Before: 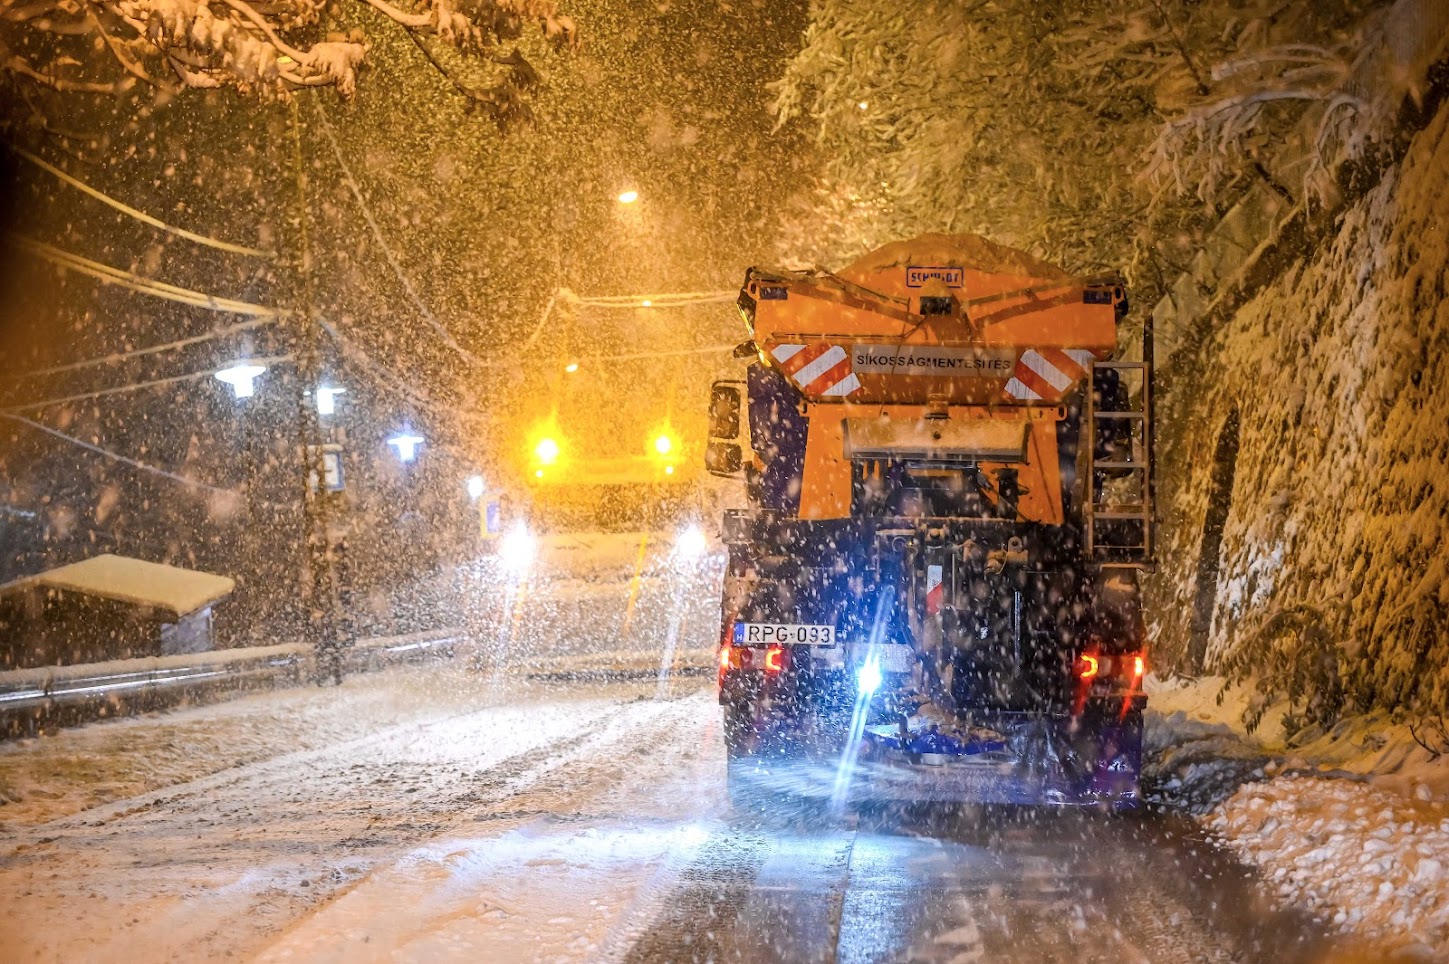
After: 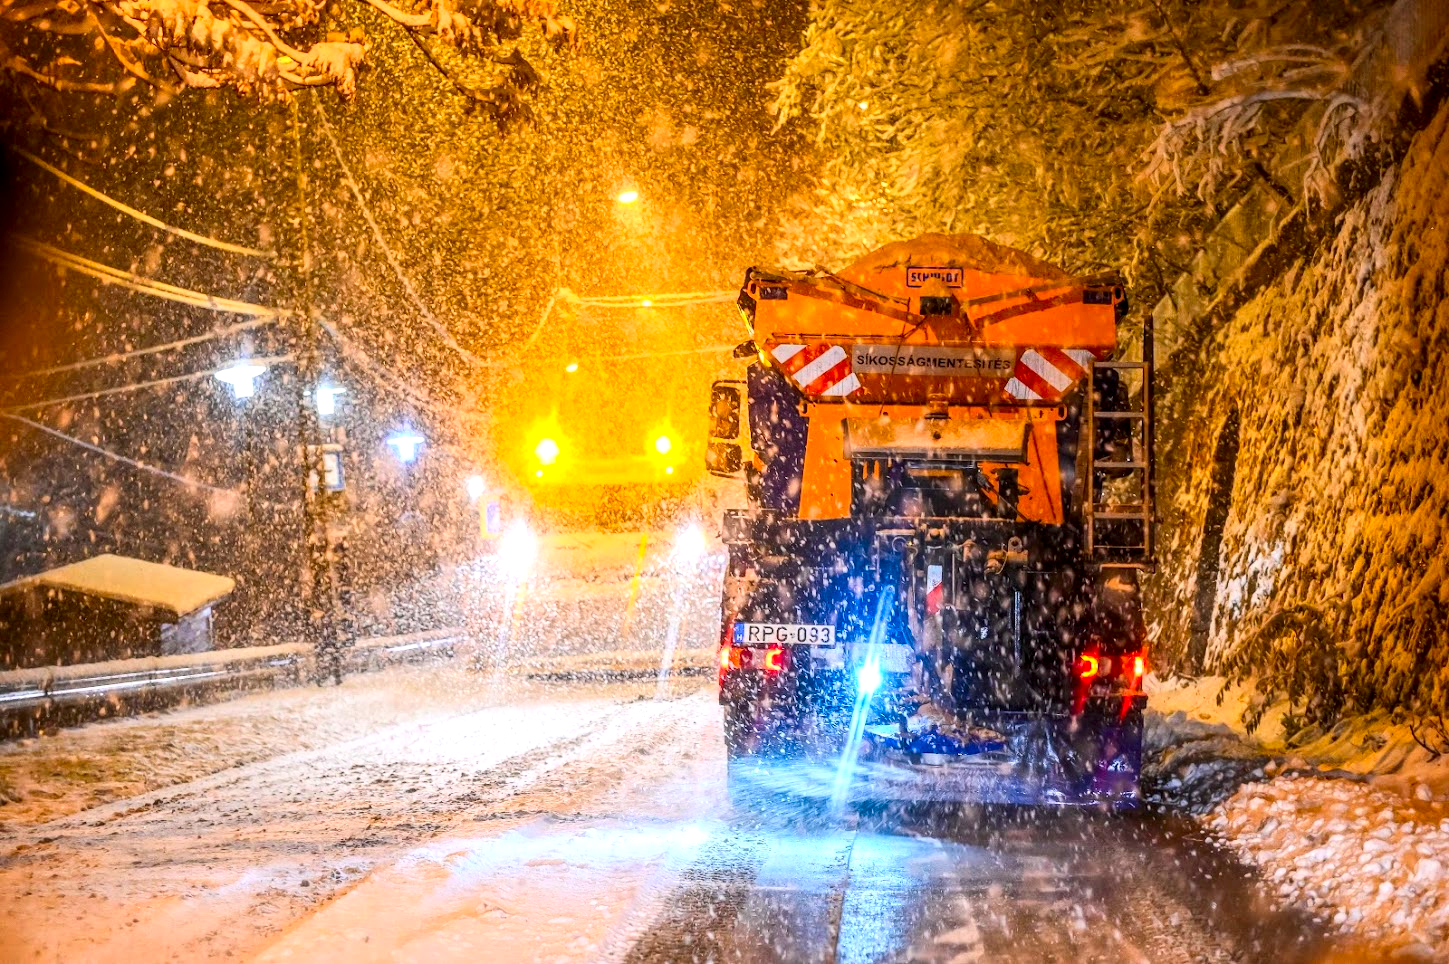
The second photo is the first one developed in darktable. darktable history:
local contrast: on, module defaults
contrast brightness saturation: contrast 0.23, brightness 0.1, saturation 0.29
